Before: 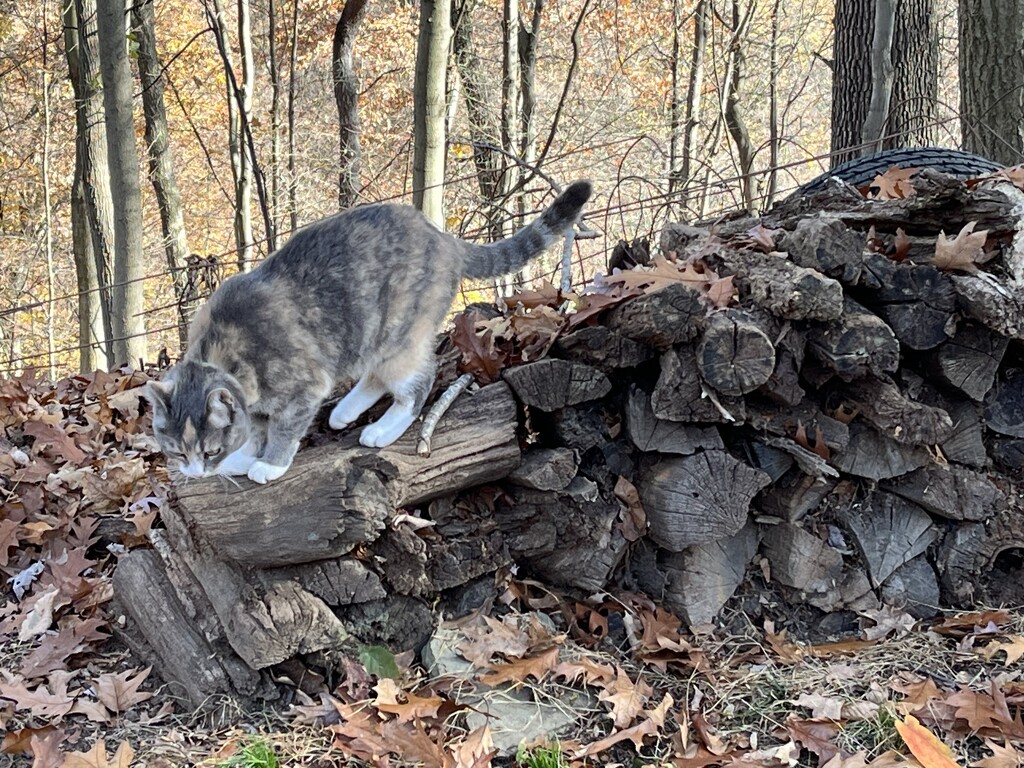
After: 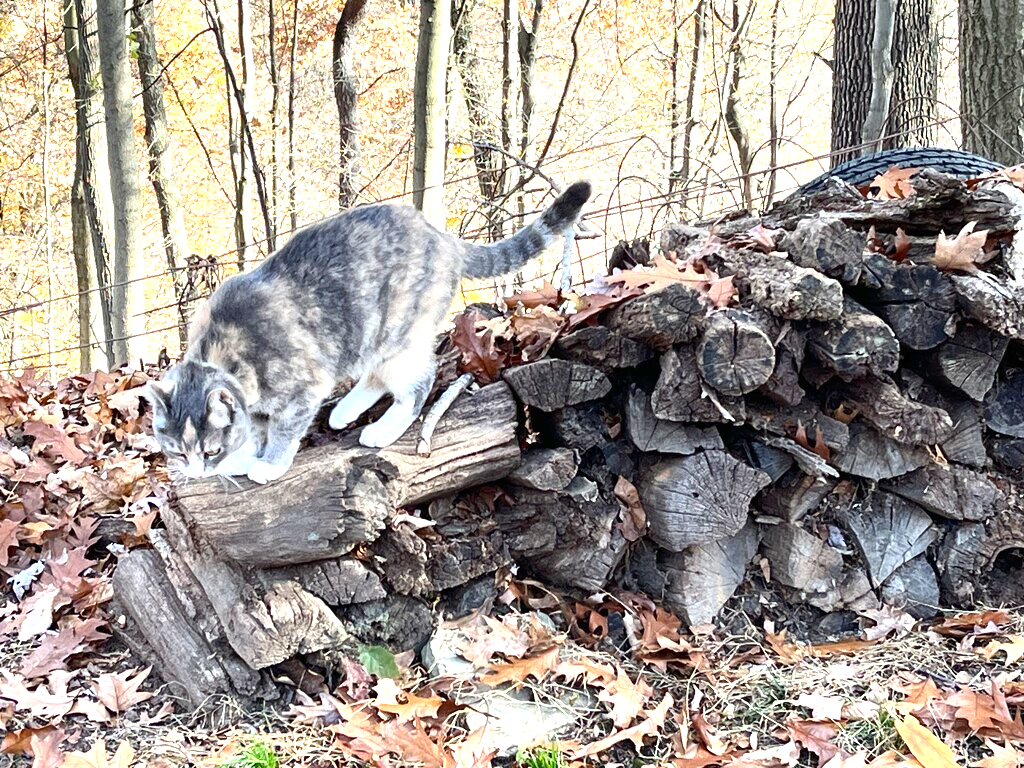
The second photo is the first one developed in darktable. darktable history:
exposure: black level correction 0, exposure 1 EV, compensate highlight preservation false
levels: levels [0, 0.476, 0.951]
contrast brightness saturation: contrast 0.136
